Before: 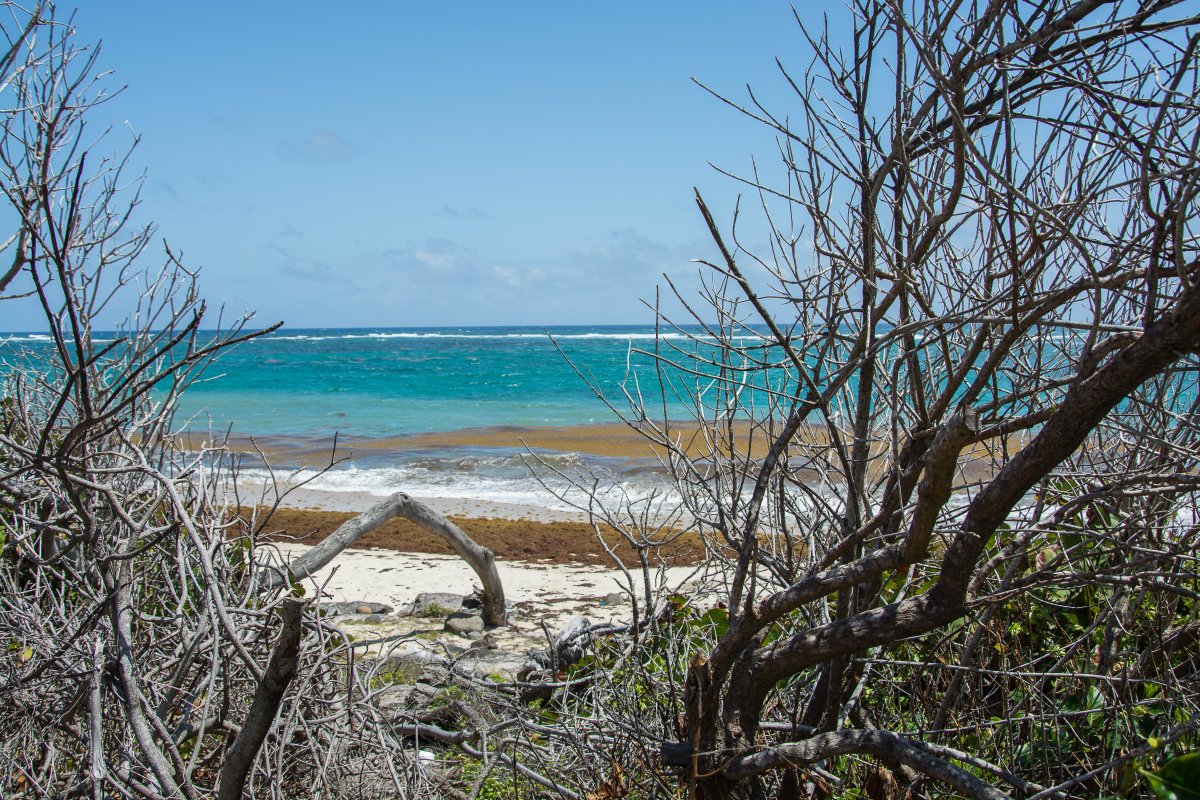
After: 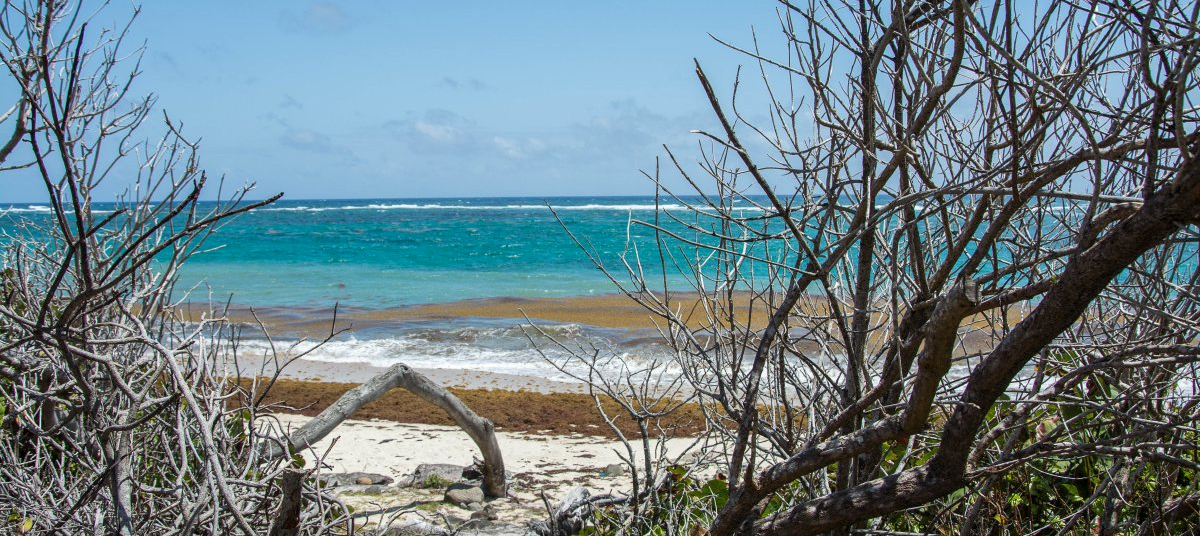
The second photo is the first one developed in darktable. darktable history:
crop: top 16.227%, bottom 16.703%
local contrast: highlights 103%, shadows 97%, detail 120%, midtone range 0.2
